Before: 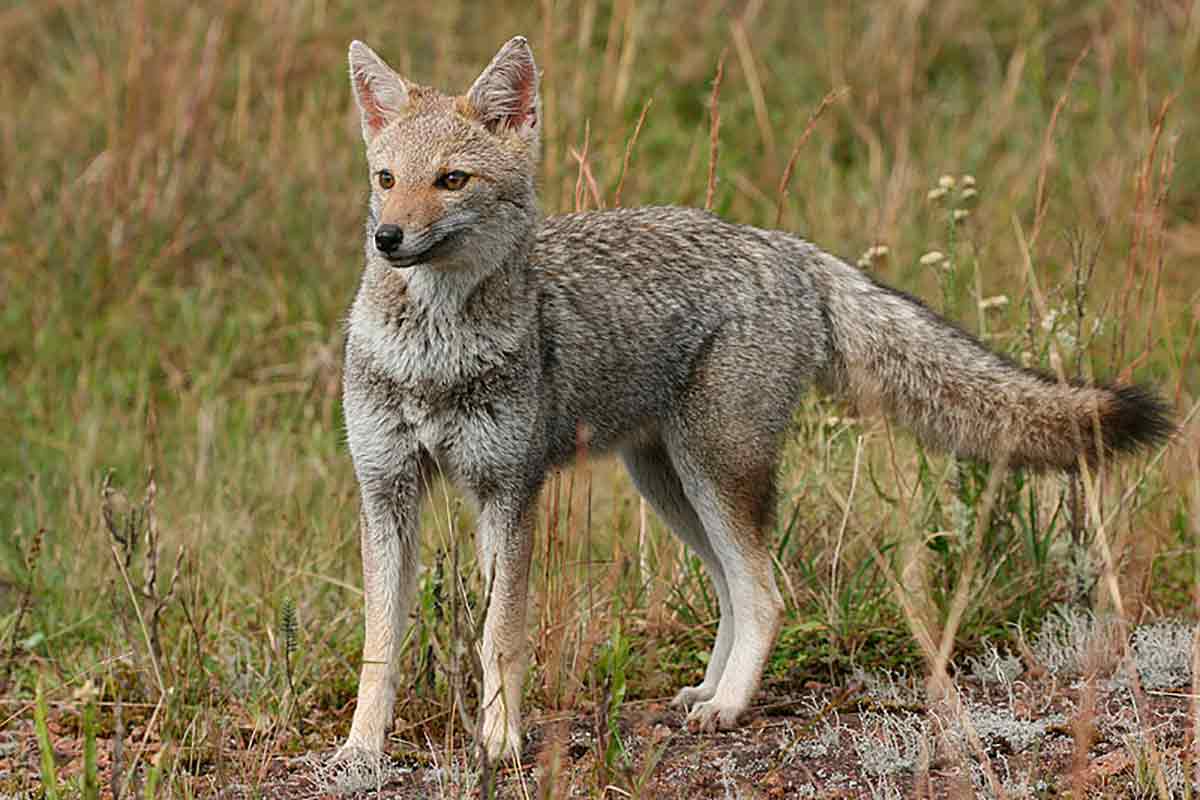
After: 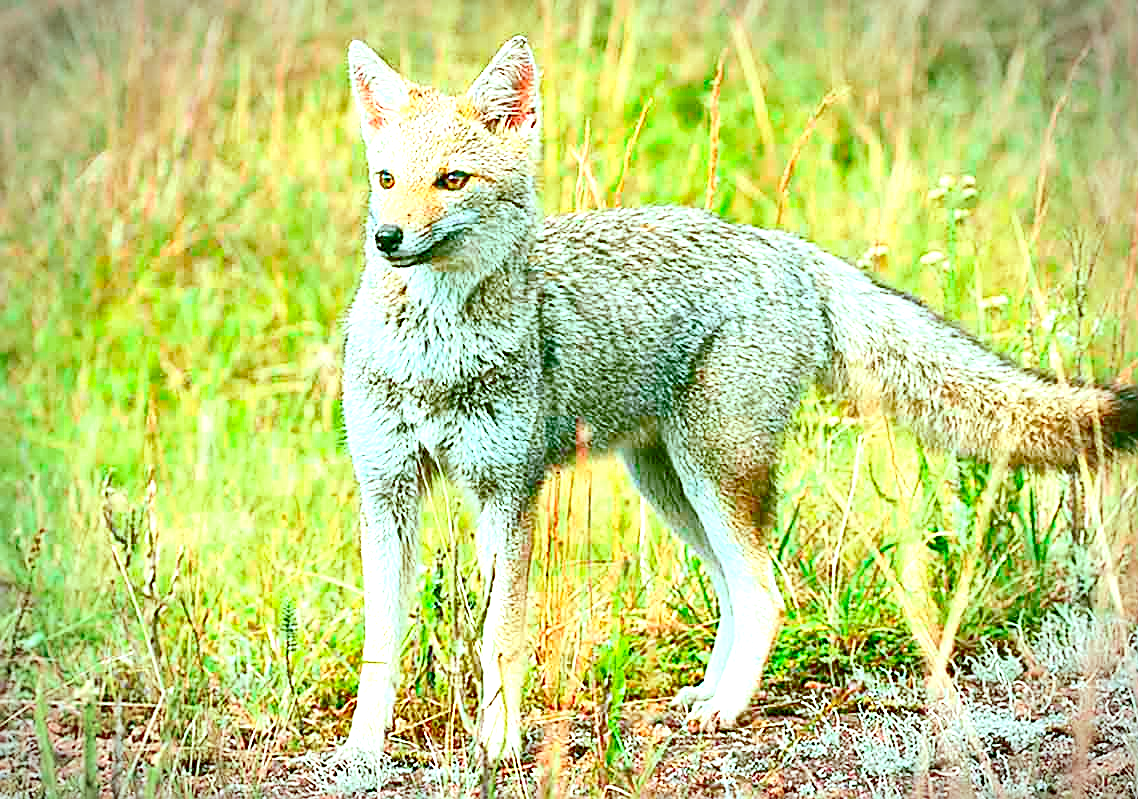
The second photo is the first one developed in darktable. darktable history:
sharpen: amount 0.478
contrast brightness saturation: contrast 0.19, brightness -0.11, saturation 0.21
color balance rgb: shadows lift › chroma 11.71%, shadows lift › hue 133.46°, highlights gain › chroma 4%, highlights gain › hue 200.2°, perceptual saturation grading › global saturation 18.05%
crop and rotate: right 5.167%
vignetting: automatic ratio true
levels: levels [0, 0.397, 0.955]
exposure: black level correction 0, exposure 1.7 EV, compensate exposure bias true, compensate highlight preservation false
